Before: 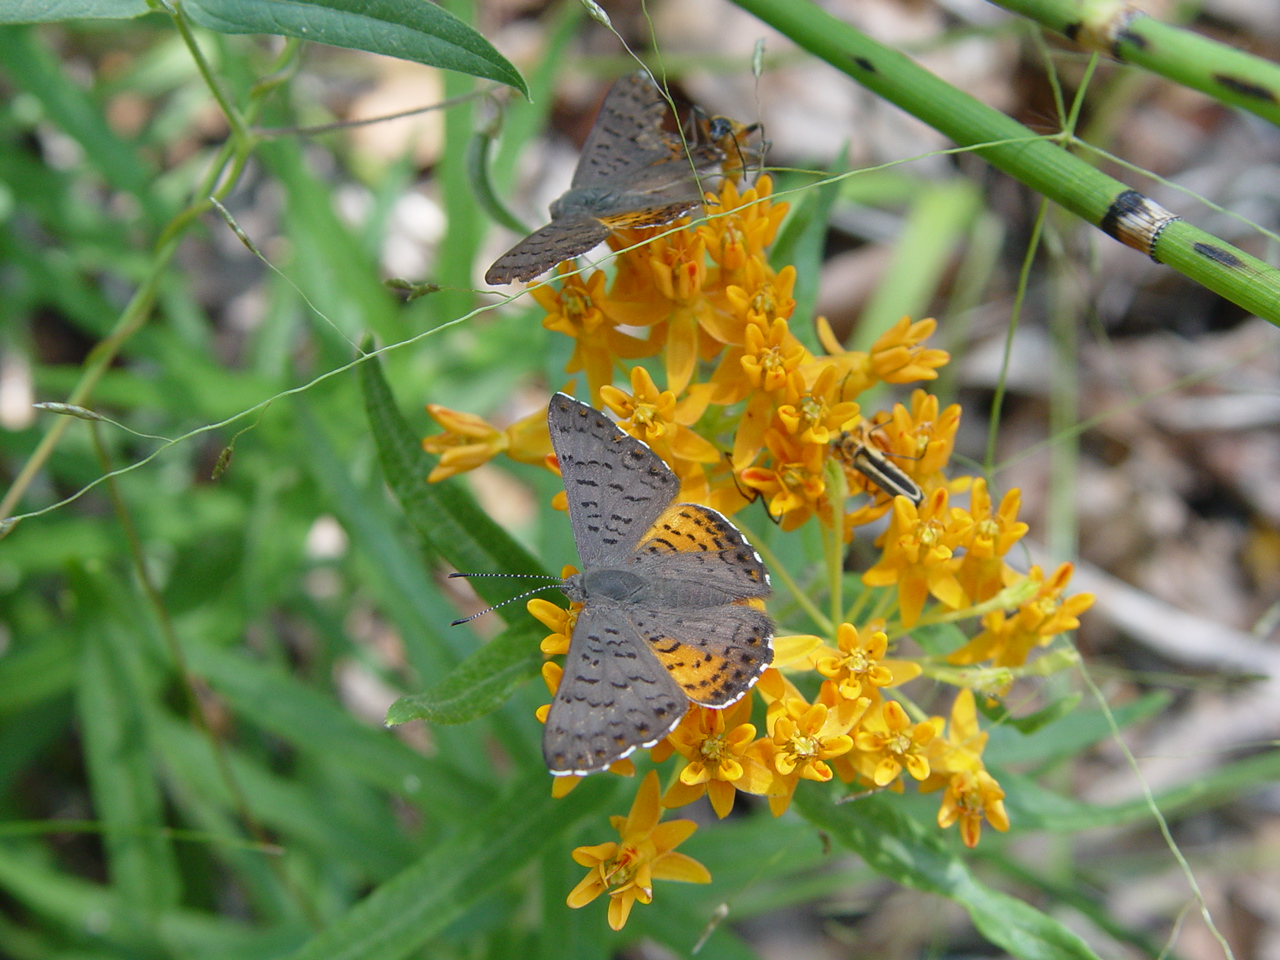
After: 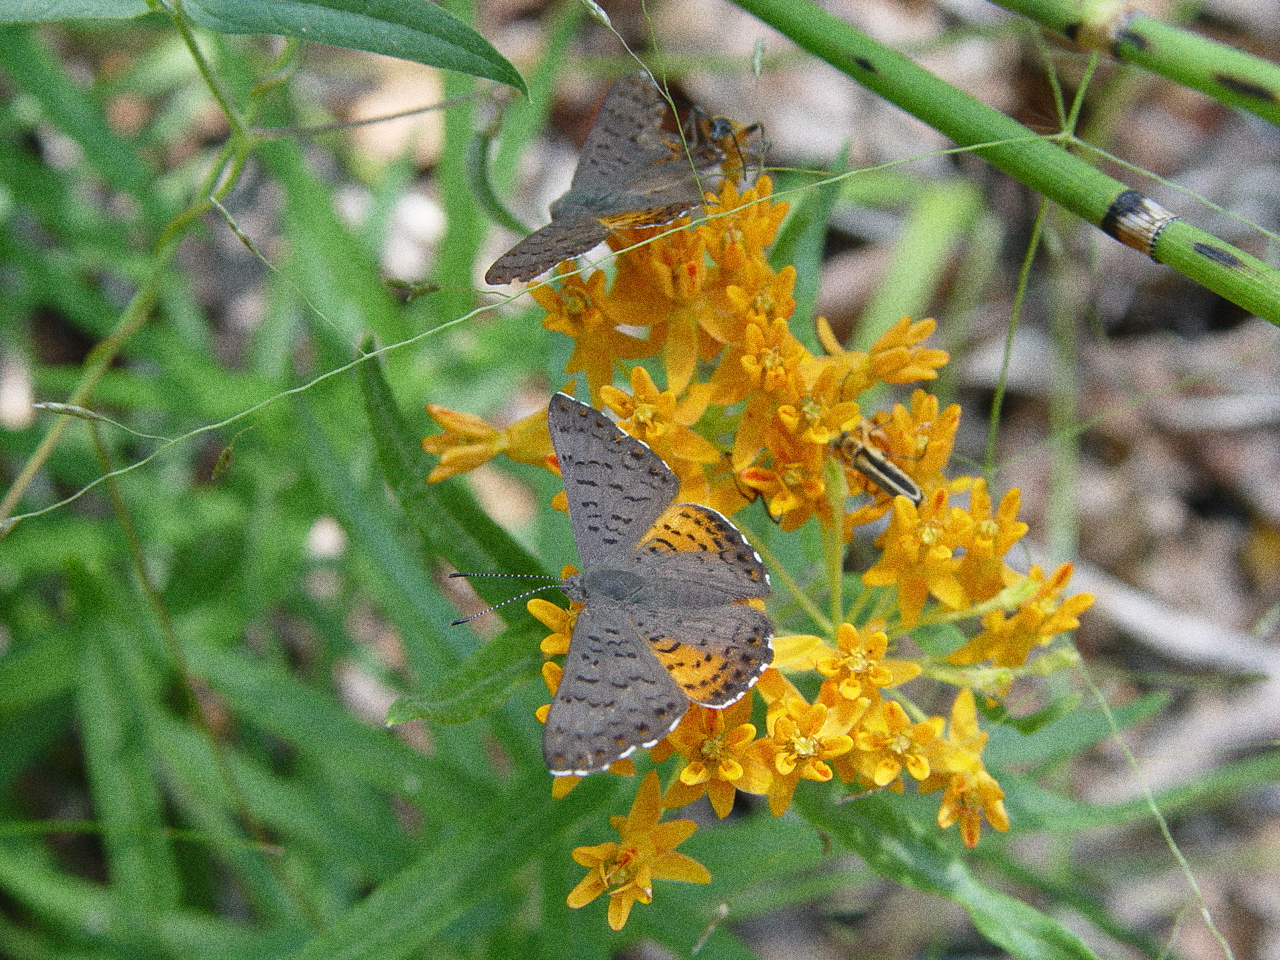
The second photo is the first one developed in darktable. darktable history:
tone equalizer: on, module defaults
grain: strength 49.07%
